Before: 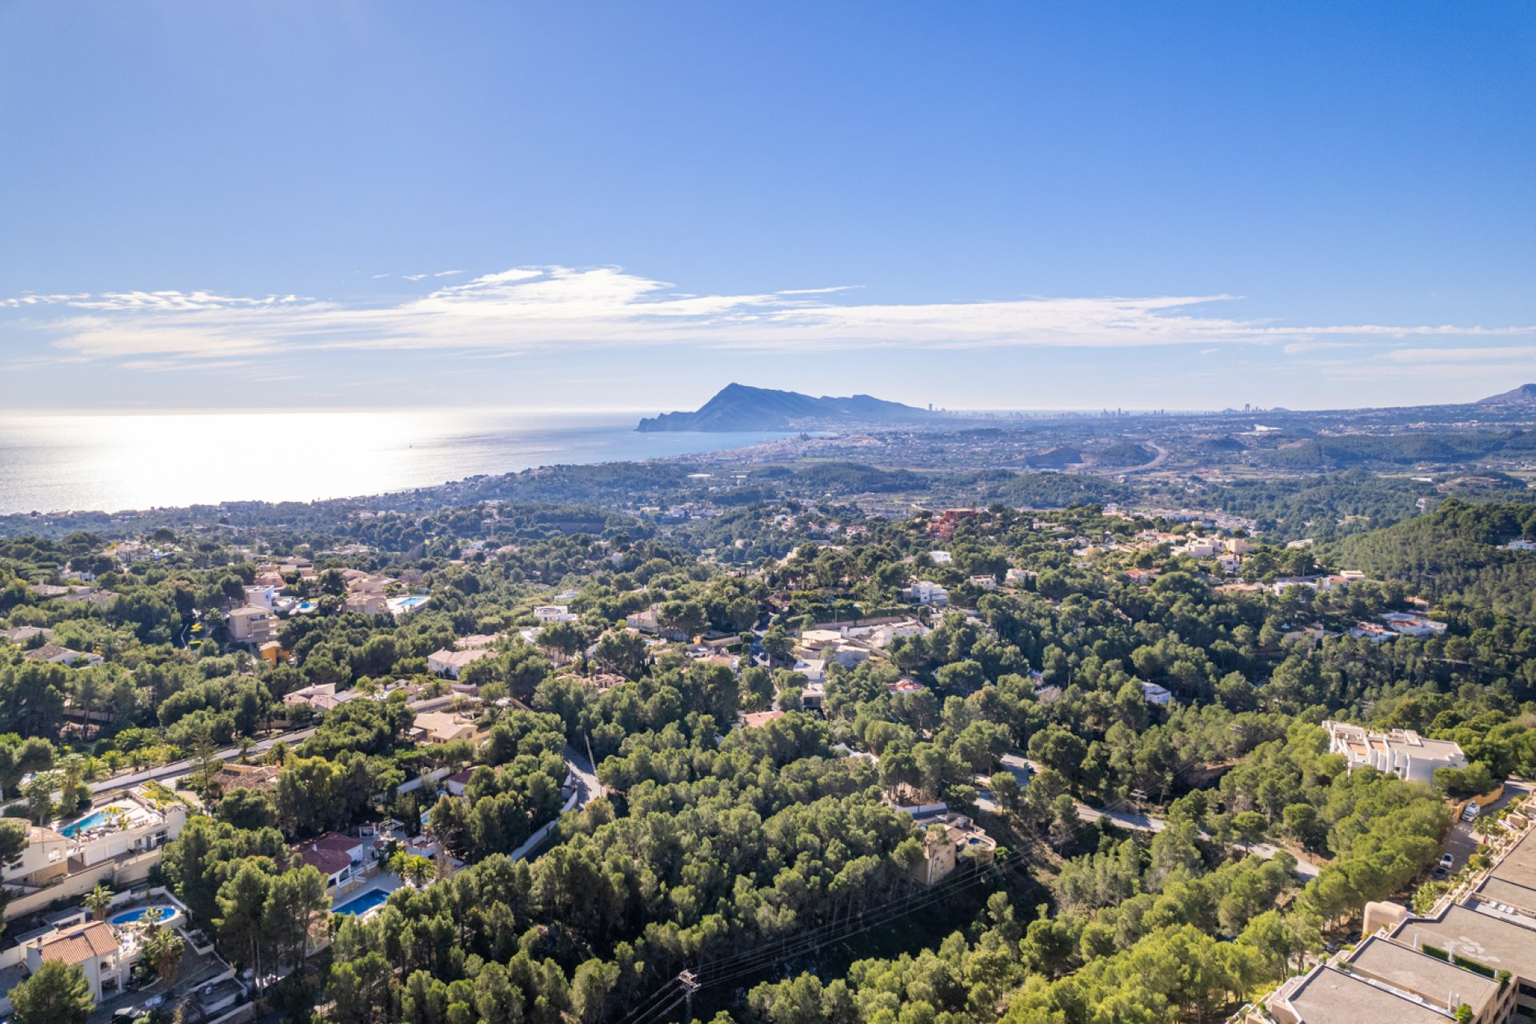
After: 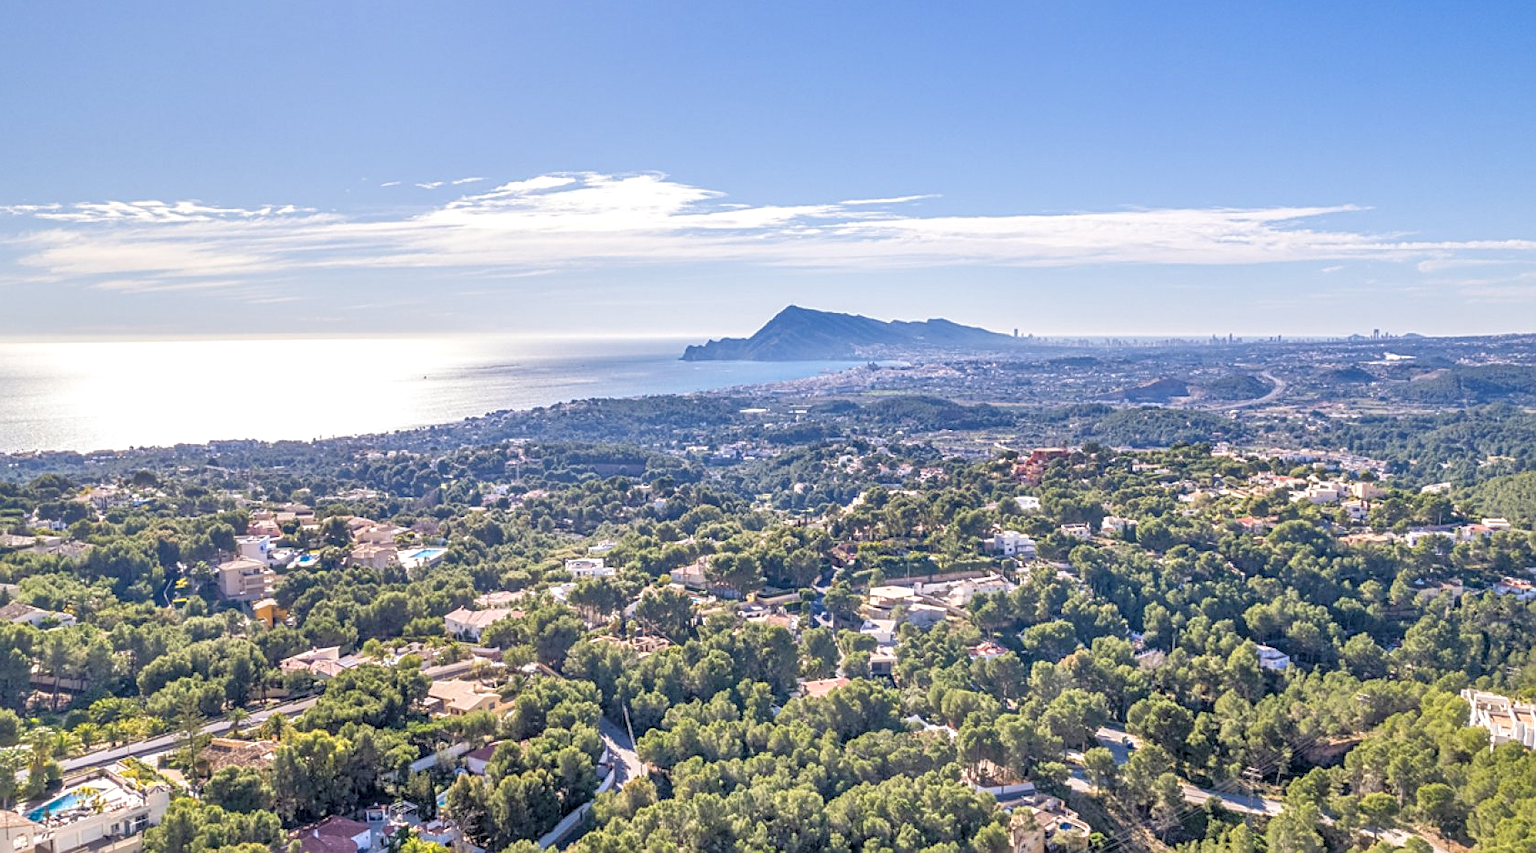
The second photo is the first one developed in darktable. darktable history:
crop and rotate: left 2.434%, top 11.18%, right 9.588%, bottom 15.477%
sharpen: on, module defaults
tone equalizer: -7 EV 0.159 EV, -6 EV 0.636 EV, -5 EV 1.12 EV, -4 EV 1.36 EV, -3 EV 1.14 EV, -2 EV 0.6 EV, -1 EV 0.168 EV
local contrast: on, module defaults
